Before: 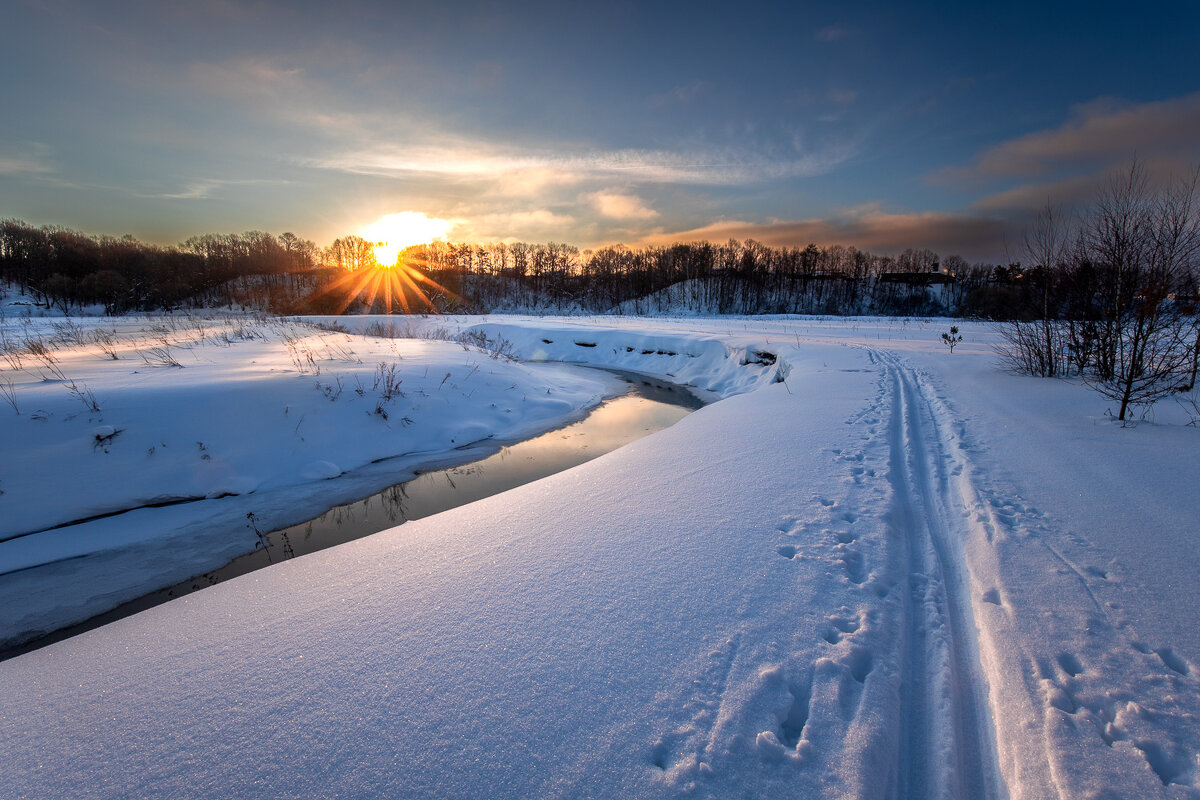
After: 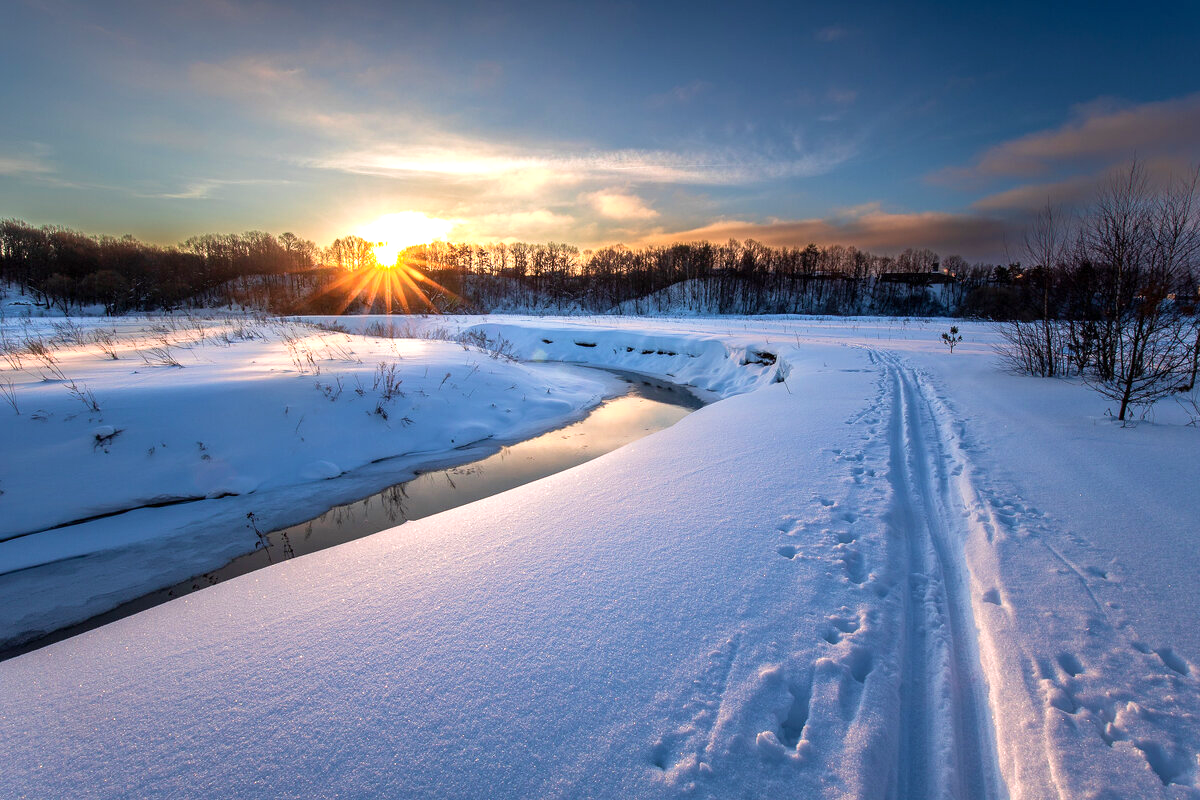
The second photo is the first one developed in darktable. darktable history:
exposure: exposure 0.367 EV, compensate highlight preservation false
velvia: on, module defaults
